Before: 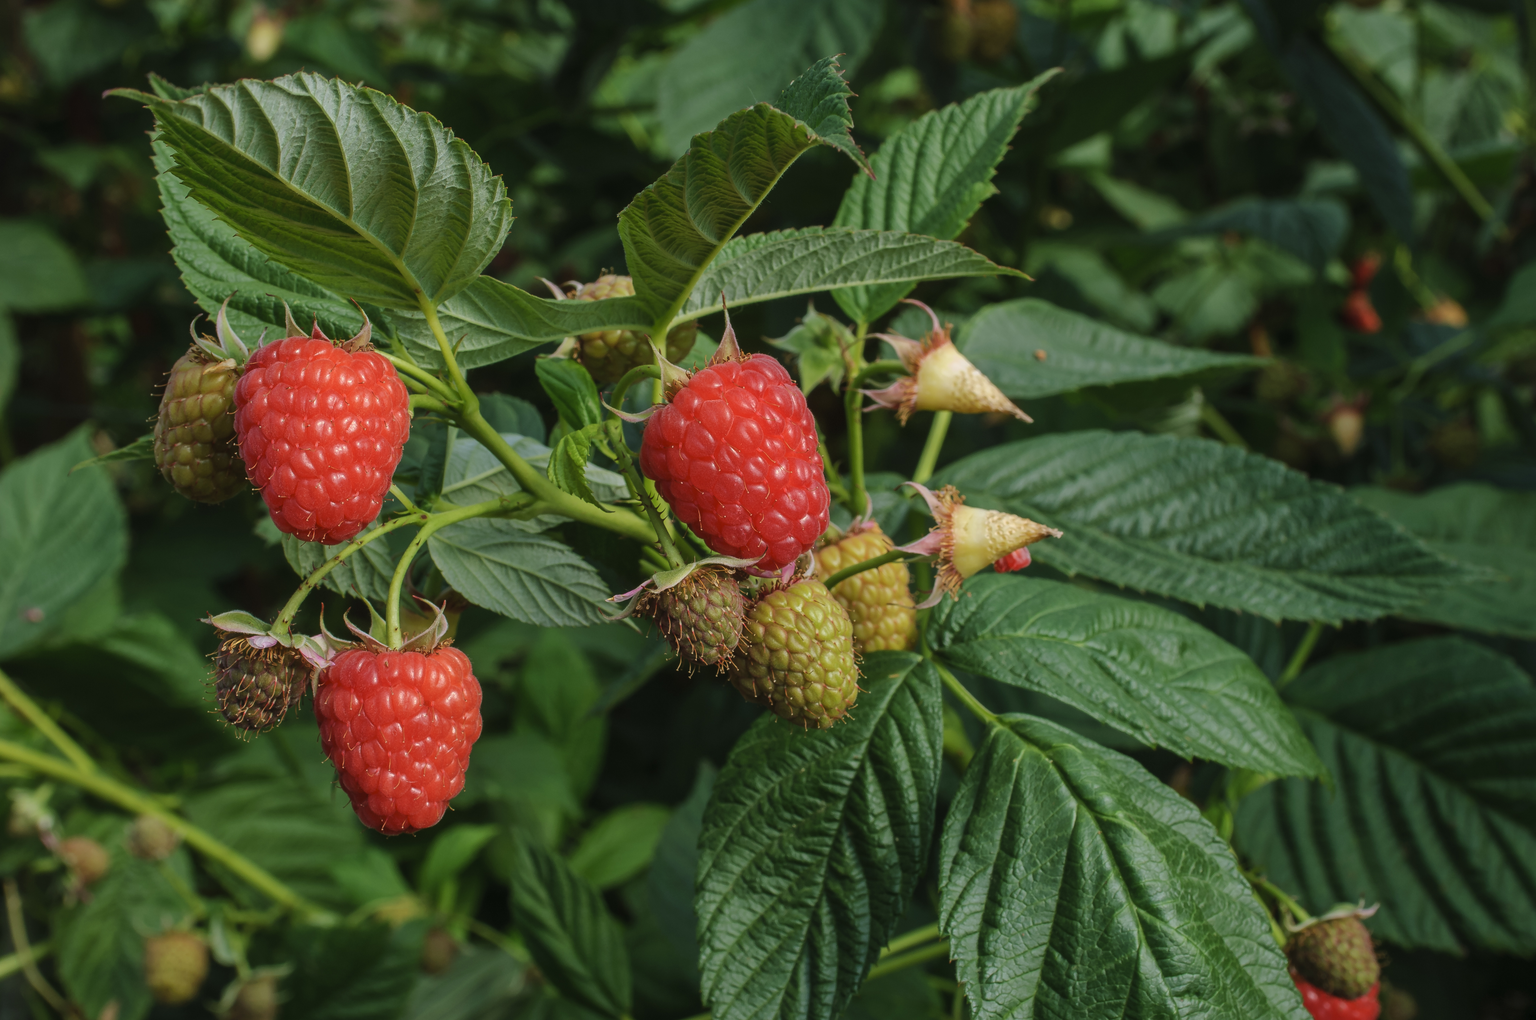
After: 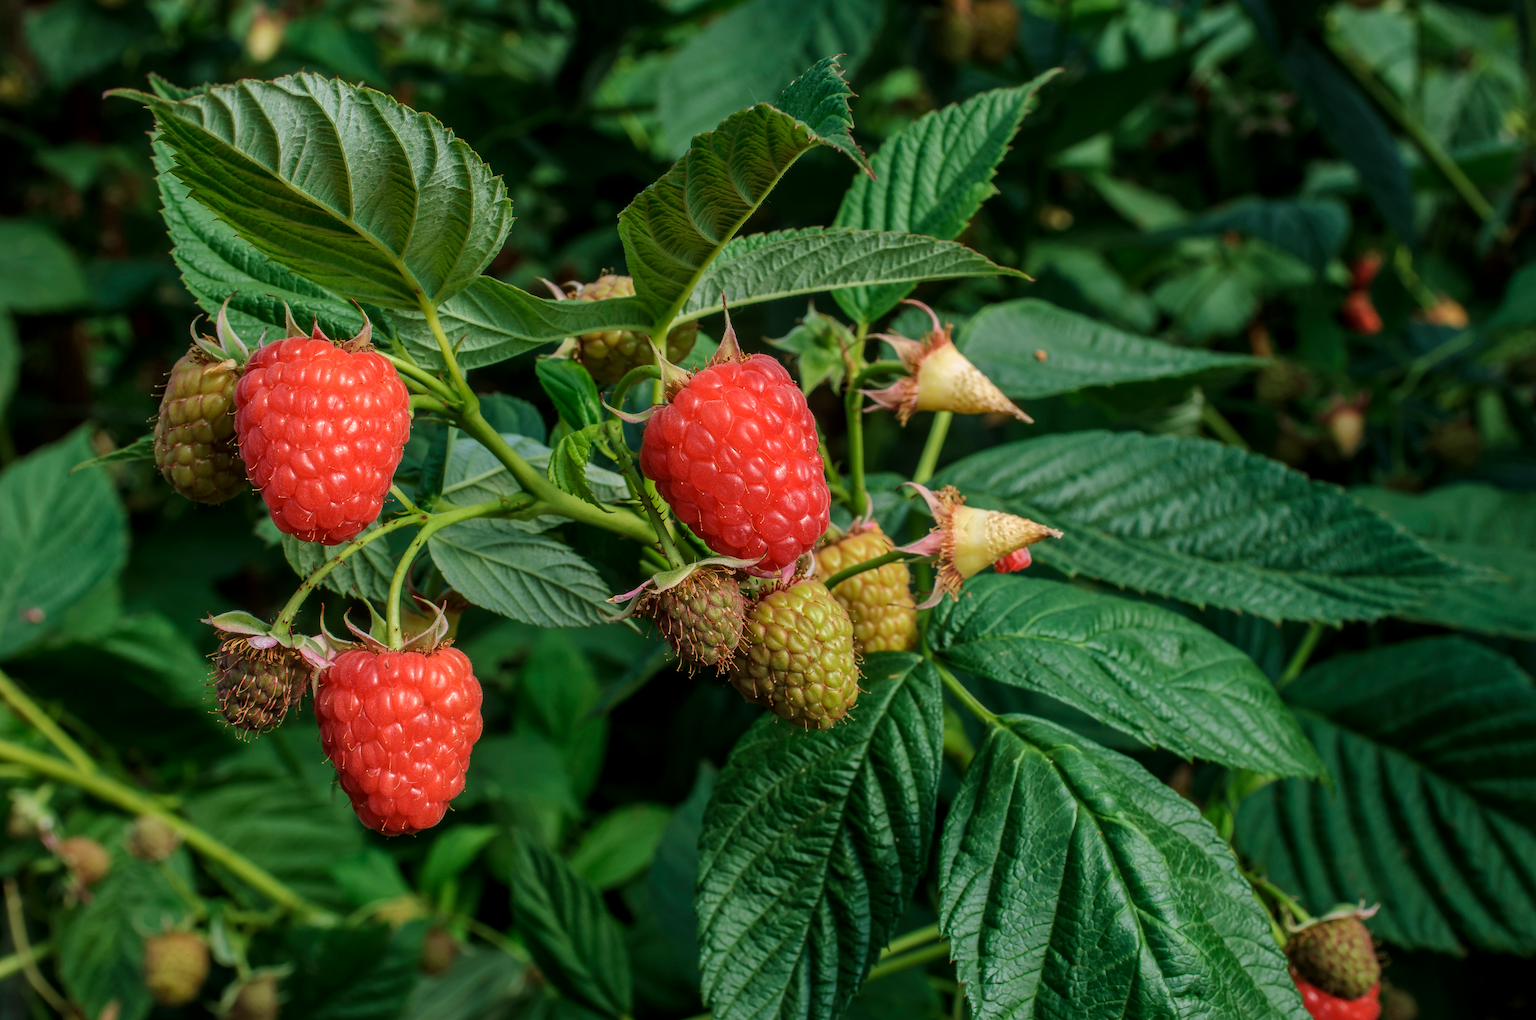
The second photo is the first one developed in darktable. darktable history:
local contrast: on, module defaults
velvia: strength 10.62%
